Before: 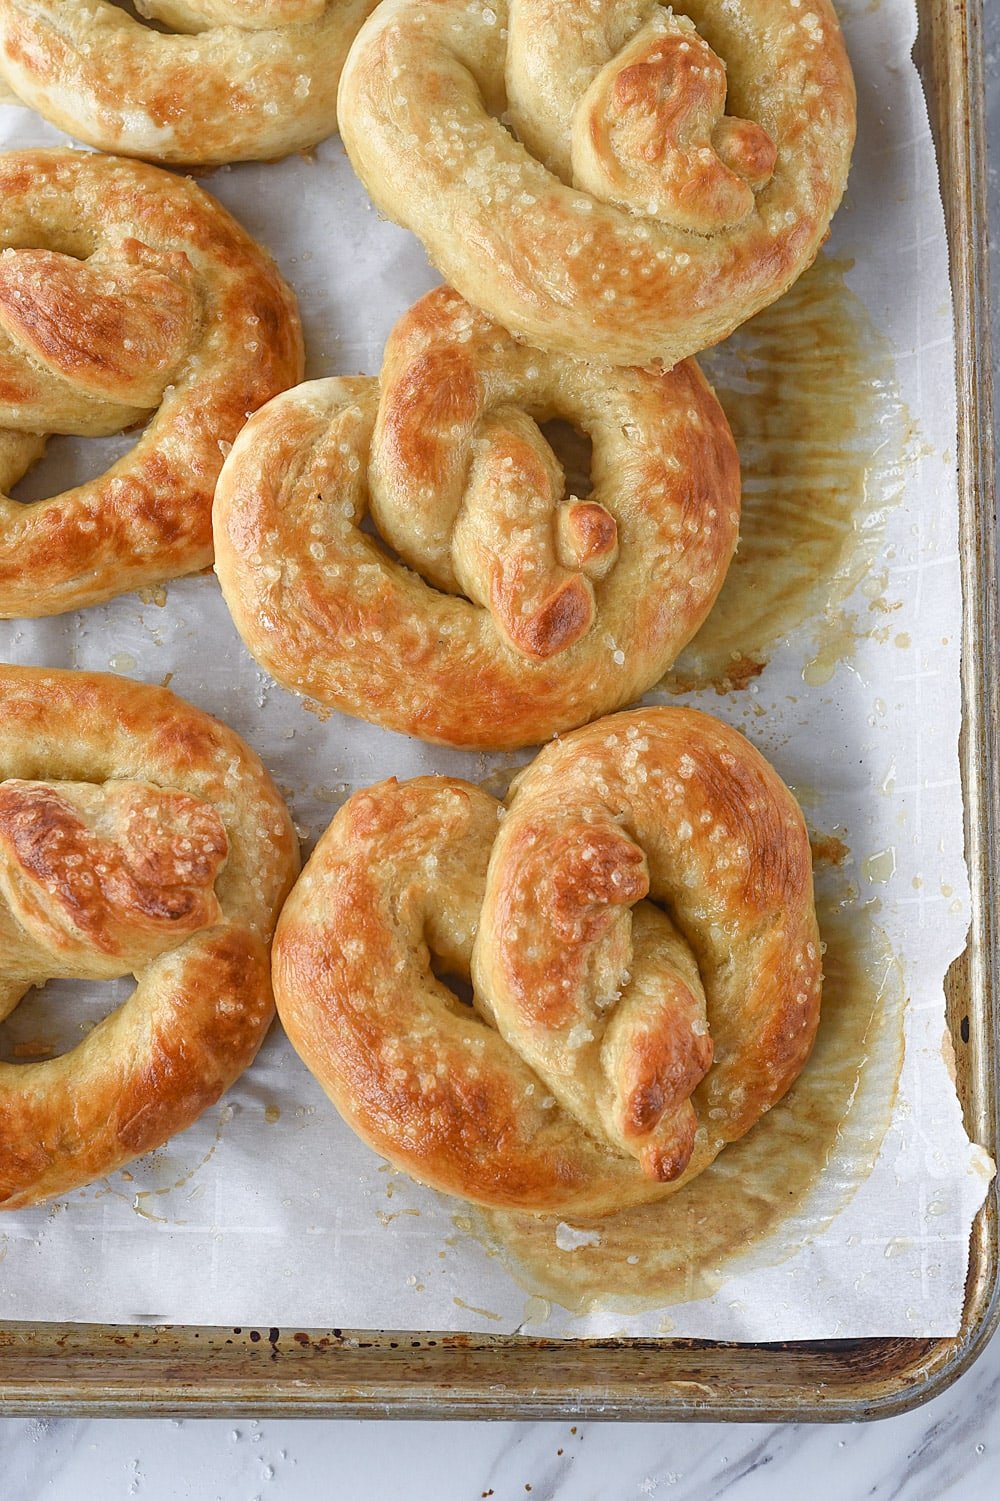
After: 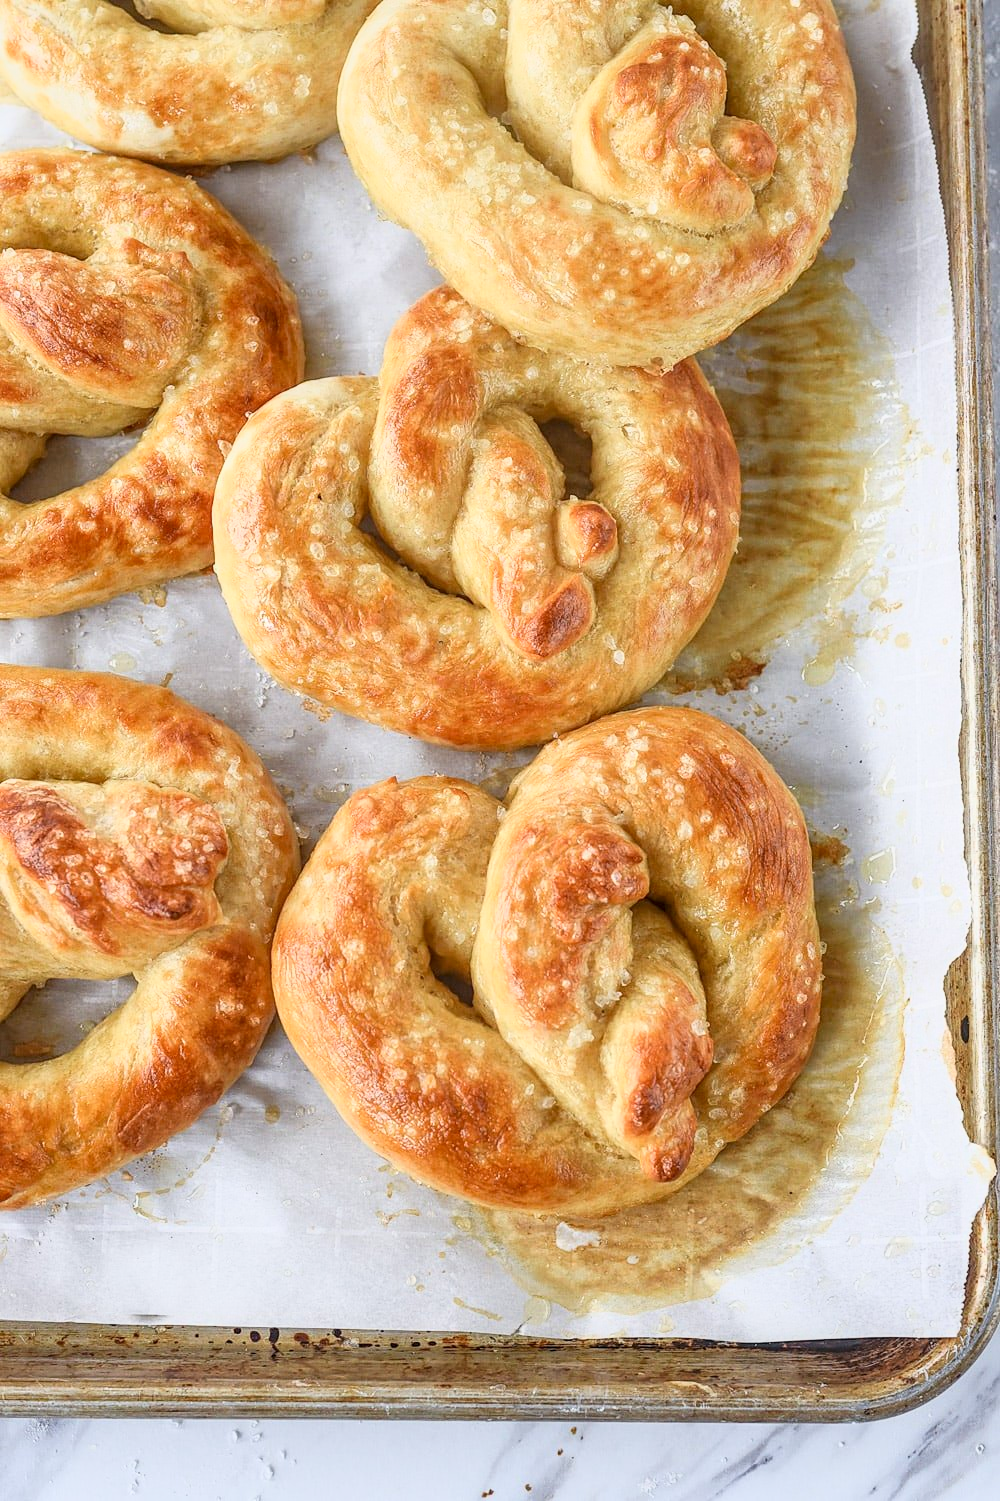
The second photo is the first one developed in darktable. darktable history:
local contrast: on, module defaults
base curve: curves: ch0 [(0, 0) (0.088, 0.125) (0.176, 0.251) (0.354, 0.501) (0.613, 0.749) (1, 0.877)]
